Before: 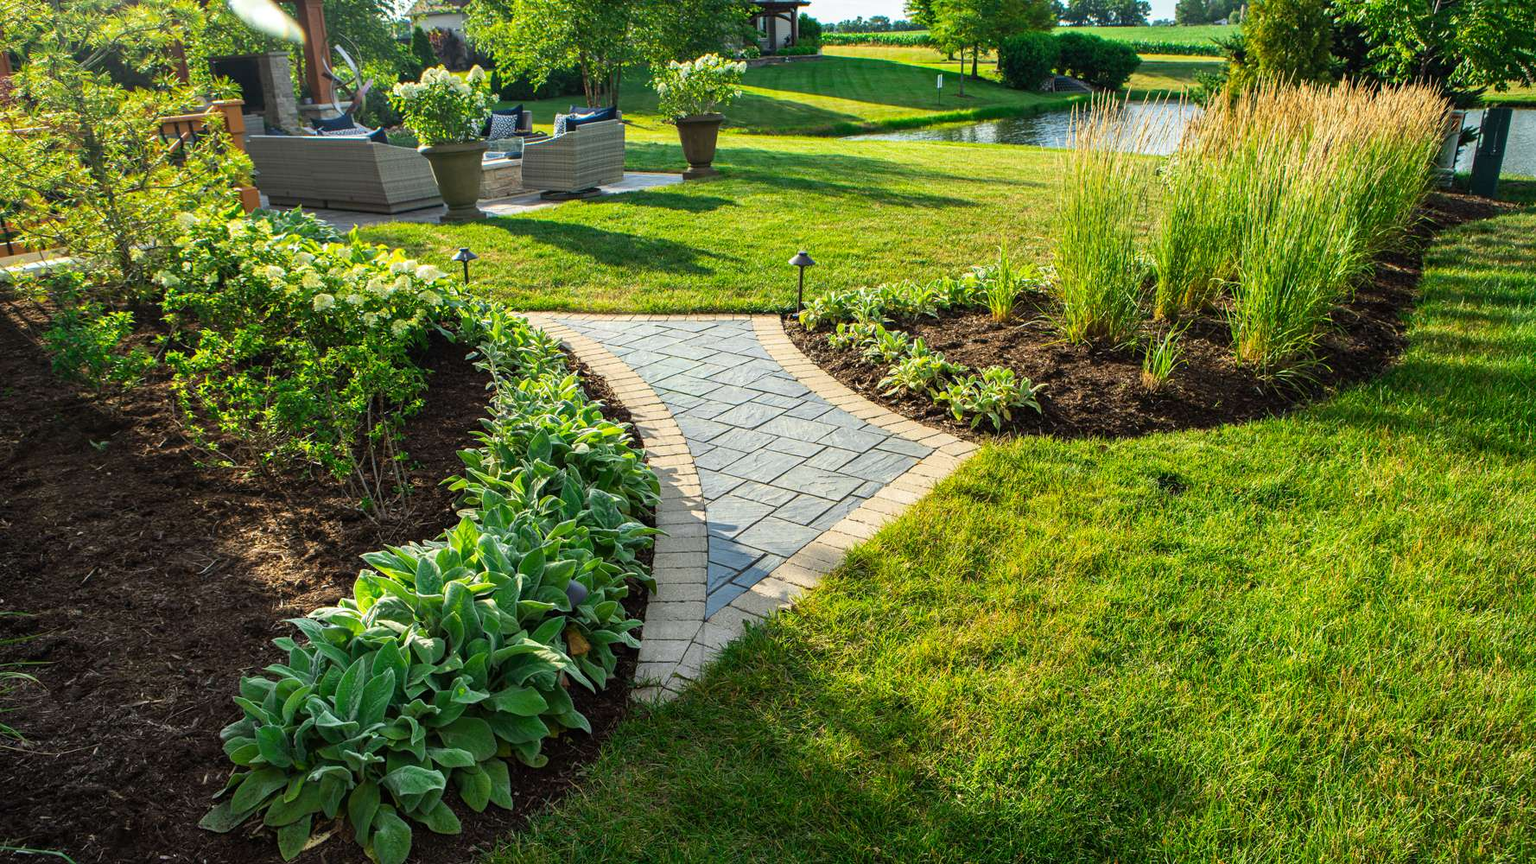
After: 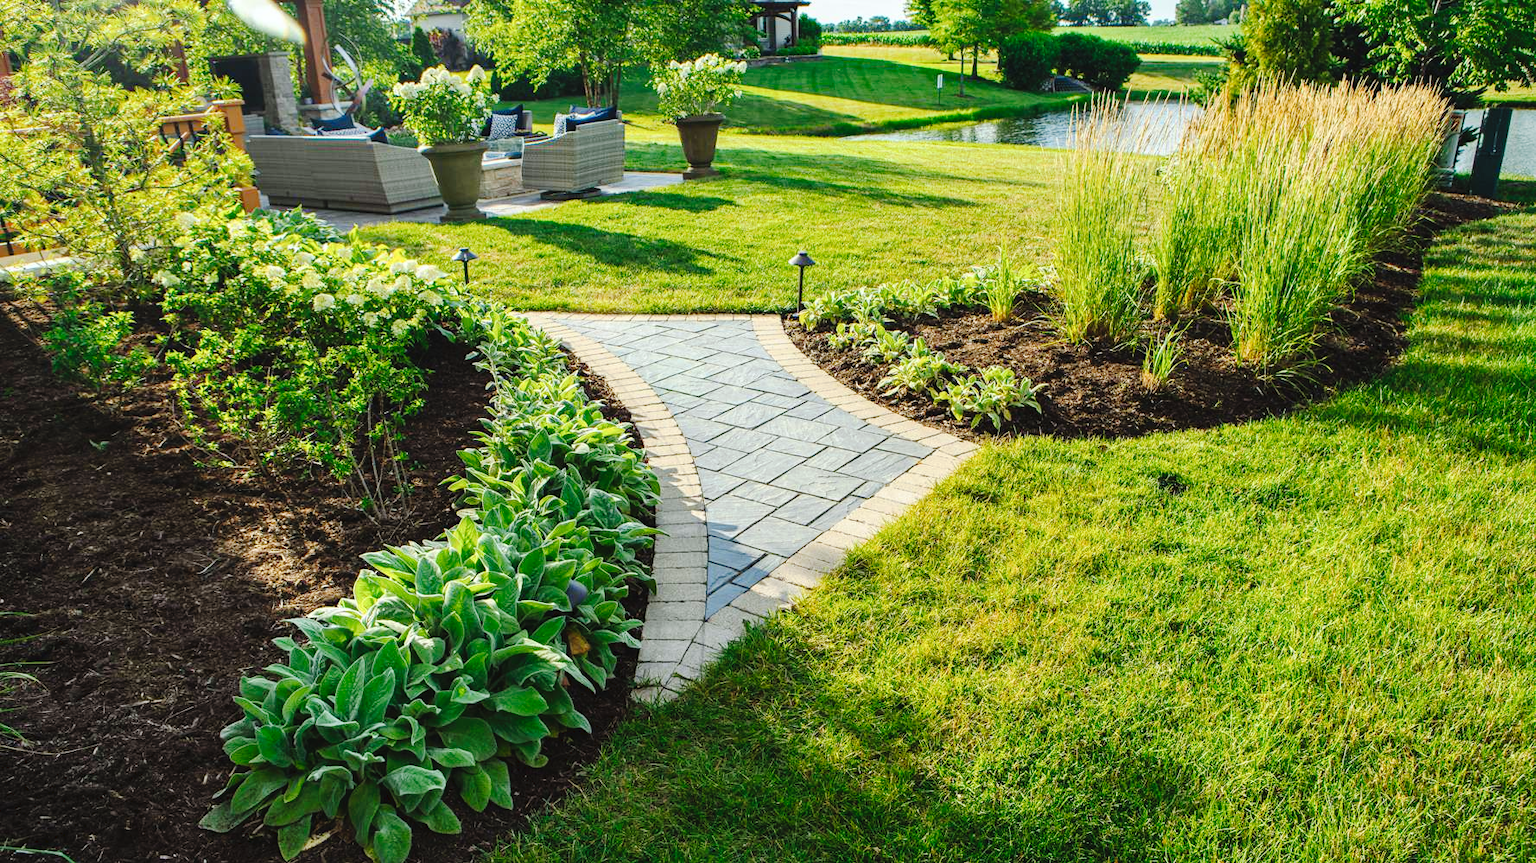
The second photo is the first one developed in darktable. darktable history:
white balance: red 0.978, blue 0.999
tone curve: curves: ch0 [(0, 0) (0.003, 0.039) (0.011, 0.041) (0.025, 0.048) (0.044, 0.065) (0.069, 0.084) (0.1, 0.104) (0.136, 0.137) (0.177, 0.19) (0.224, 0.245) (0.277, 0.32) (0.335, 0.409) (0.399, 0.496) (0.468, 0.58) (0.543, 0.656) (0.623, 0.733) (0.709, 0.796) (0.801, 0.852) (0.898, 0.93) (1, 1)], preserve colors none
